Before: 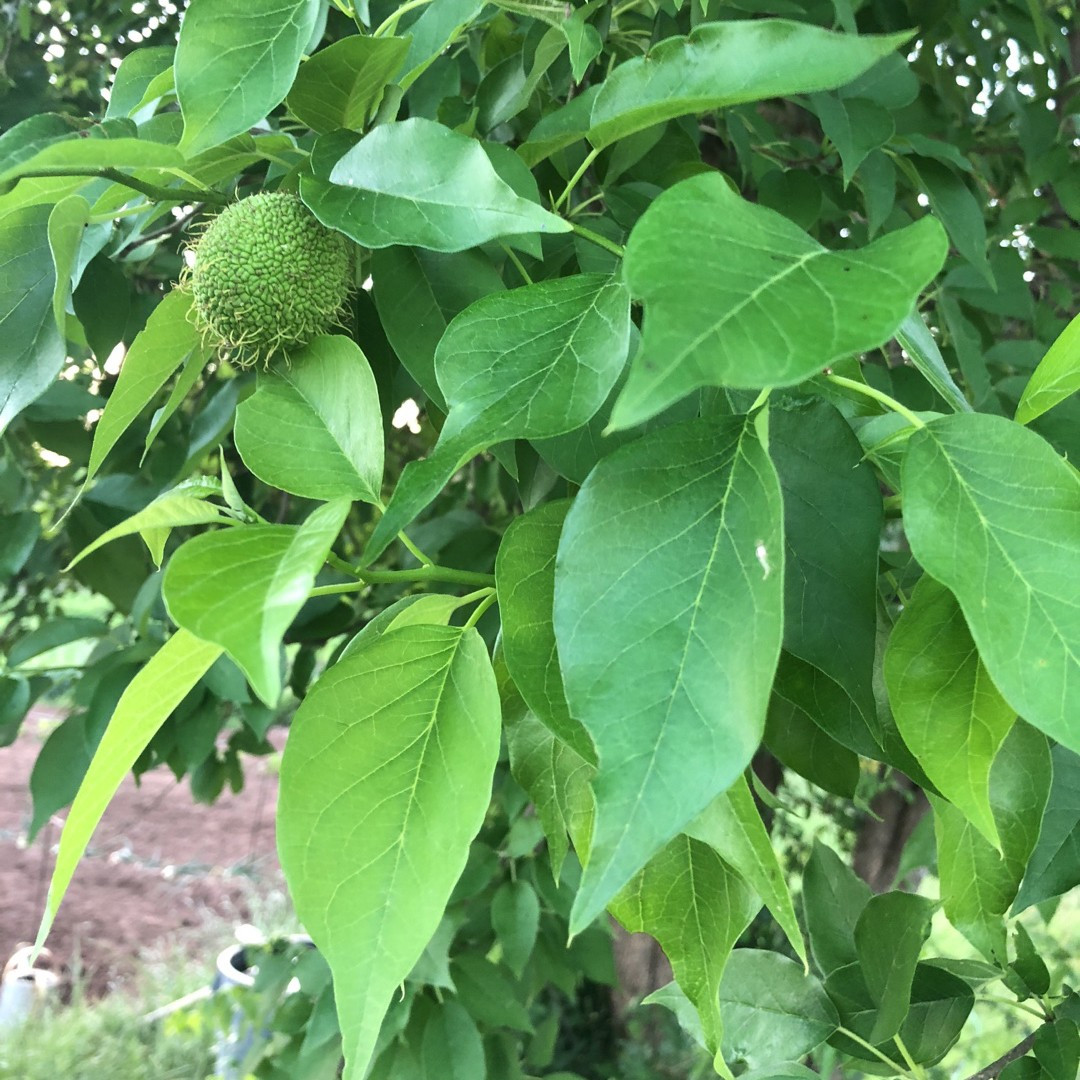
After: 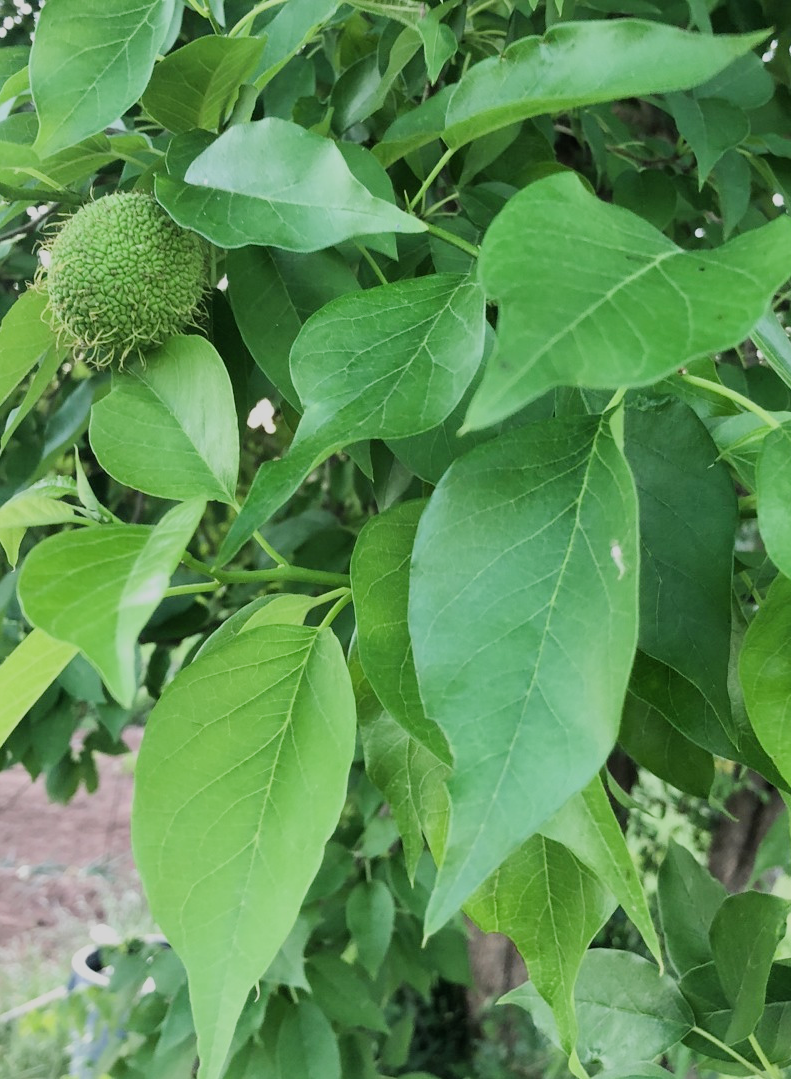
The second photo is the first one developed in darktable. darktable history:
filmic rgb: black relative exposure -7.65 EV, white relative exposure 4.56 EV, hardness 3.61
crop: left 13.443%, right 13.31%
